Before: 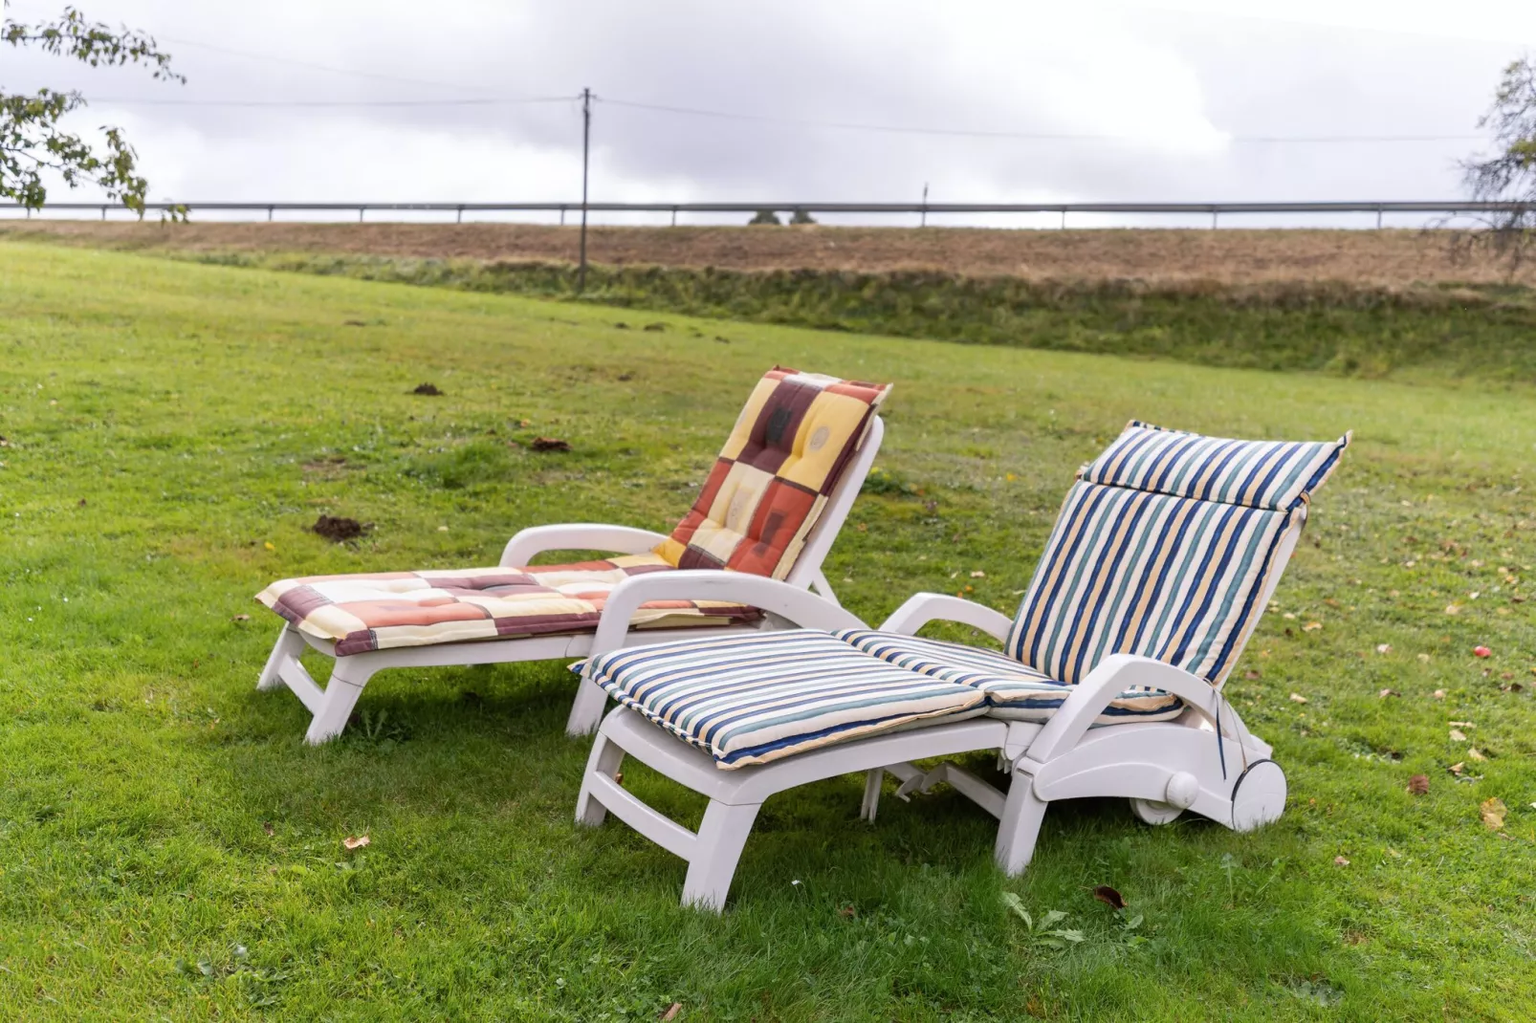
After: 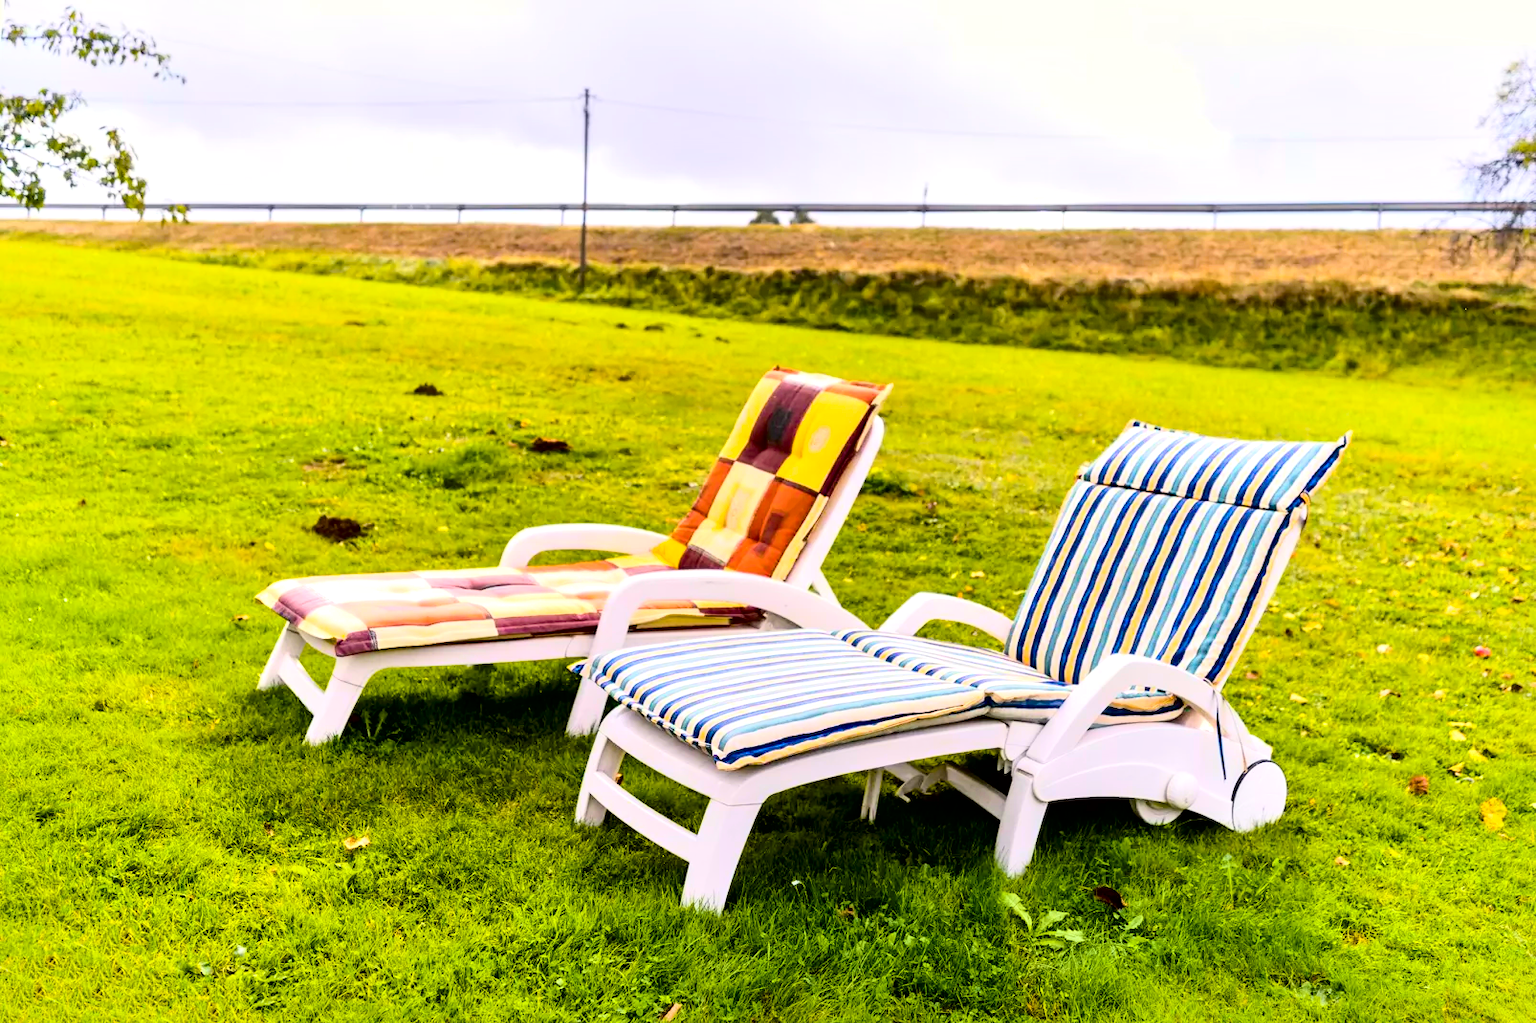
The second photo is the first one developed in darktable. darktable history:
white balance: red 1.009, blue 0.985
tone curve: curves: ch0 [(0, 0) (0.003, 0.001) (0.011, 0.004) (0.025, 0.008) (0.044, 0.015) (0.069, 0.022) (0.1, 0.031) (0.136, 0.052) (0.177, 0.101) (0.224, 0.181) (0.277, 0.289) (0.335, 0.418) (0.399, 0.541) (0.468, 0.65) (0.543, 0.739) (0.623, 0.817) (0.709, 0.882) (0.801, 0.919) (0.898, 0.958) (1, 1)], color space Lab, independent channels, preserve colors none
local contrast: mode bilateral grid, contrast 25, coarseness 47, detail 151%, midtone range 0.2
color balance rgb: linear chroma grading › global chroma 42%, perceptual saturation grading › global saturation 42%, global vibrance 33%
